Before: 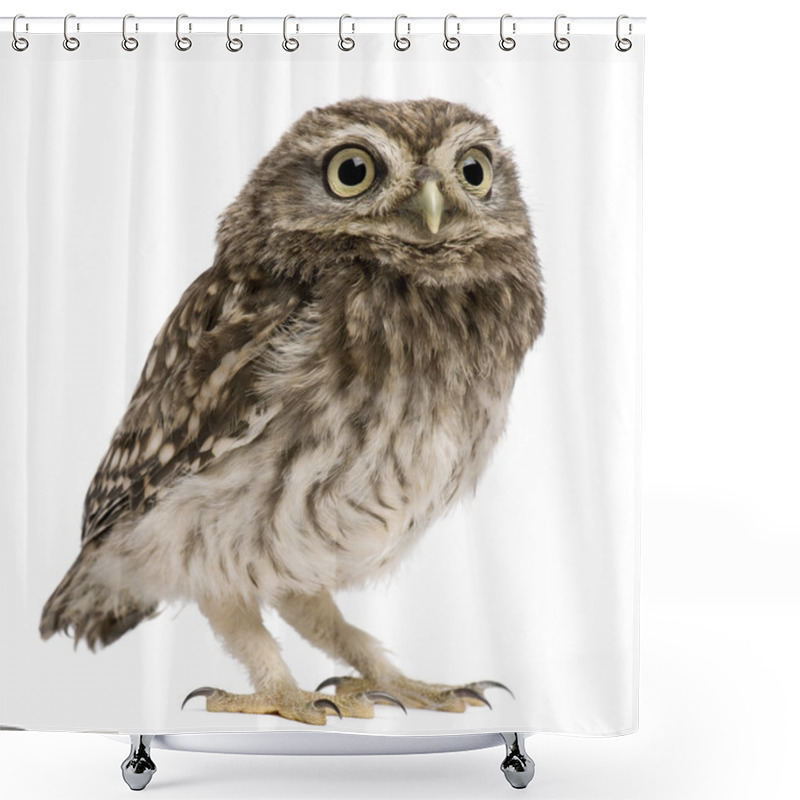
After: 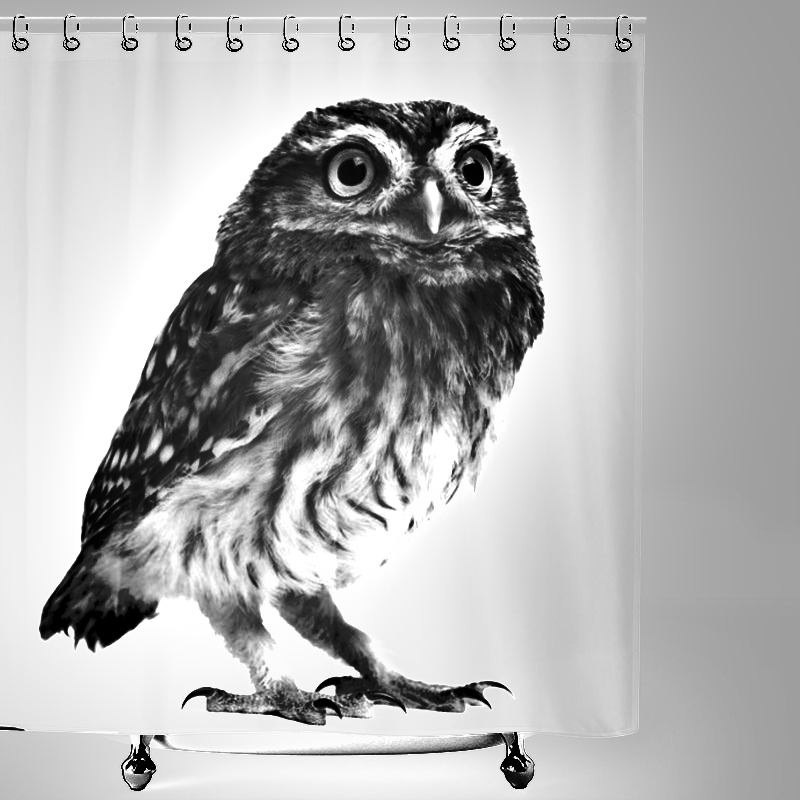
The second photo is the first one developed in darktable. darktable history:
white balance: red 0.983, blue 1.036
shadows and highlights: radius 100.41, shadows 50.55, highlights -64.36, highlights color adjustment 49.82%, soften with gaussian
exposure: black level correction 0, exposure 1 EV, compensate exposure bias true, compensate highlight preservation false
monochrome: a 0, b 0, size 0.5, highlights 0.57
